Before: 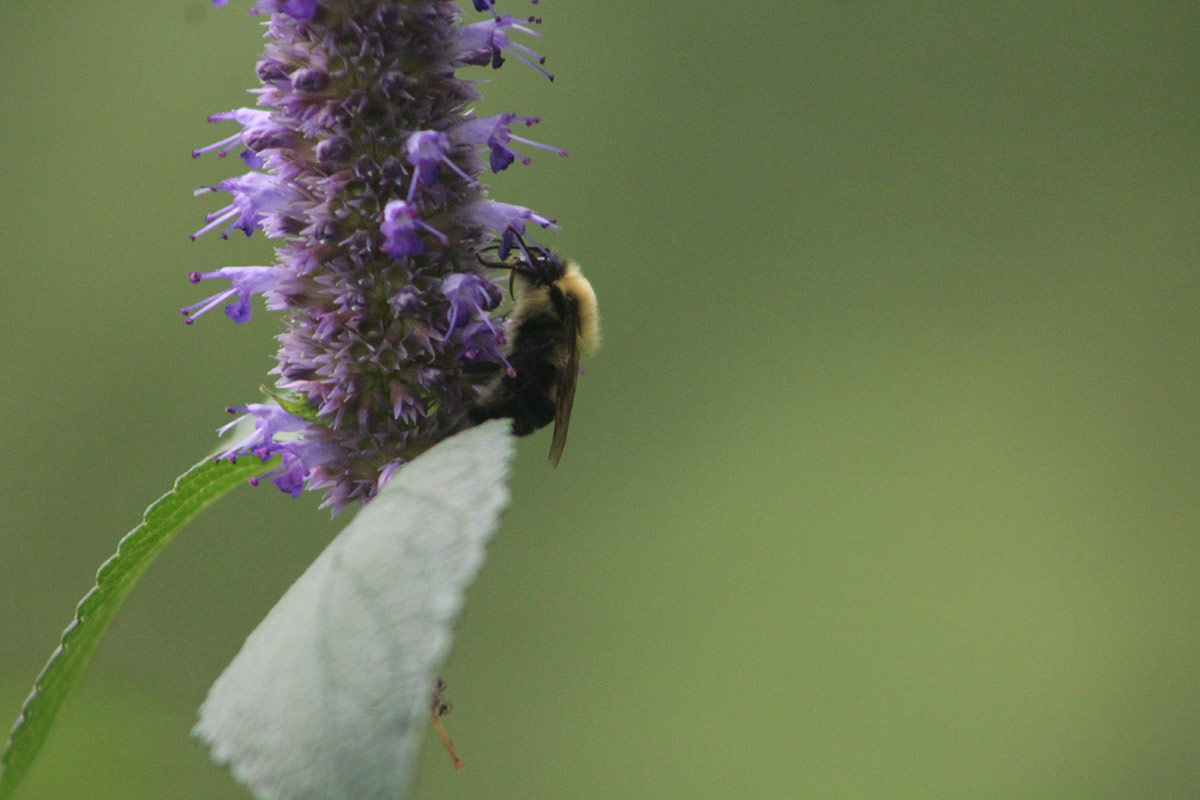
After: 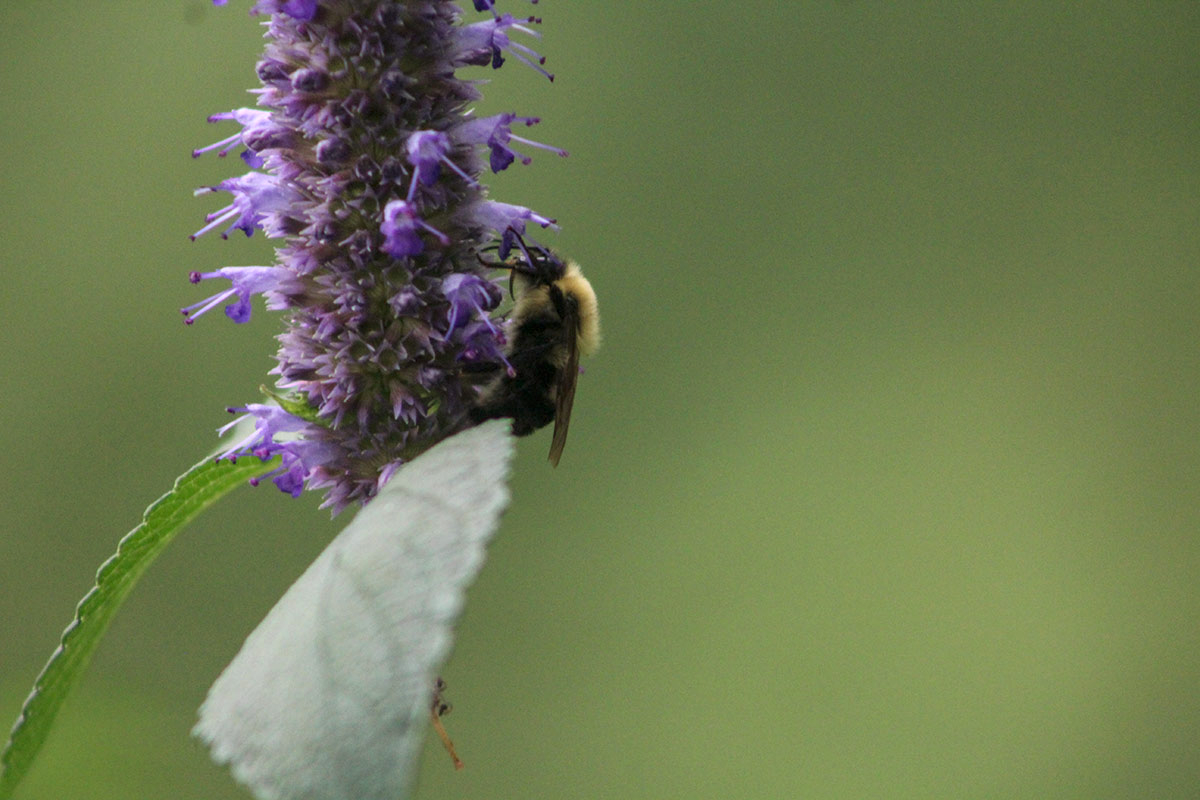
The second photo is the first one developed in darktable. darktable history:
color balance rgb: linear chroma grading › global chroma 9.879%, perceptual saturation grading › global saturation -12.364%, global vibrance 20%
local contrast: on, module defaults
